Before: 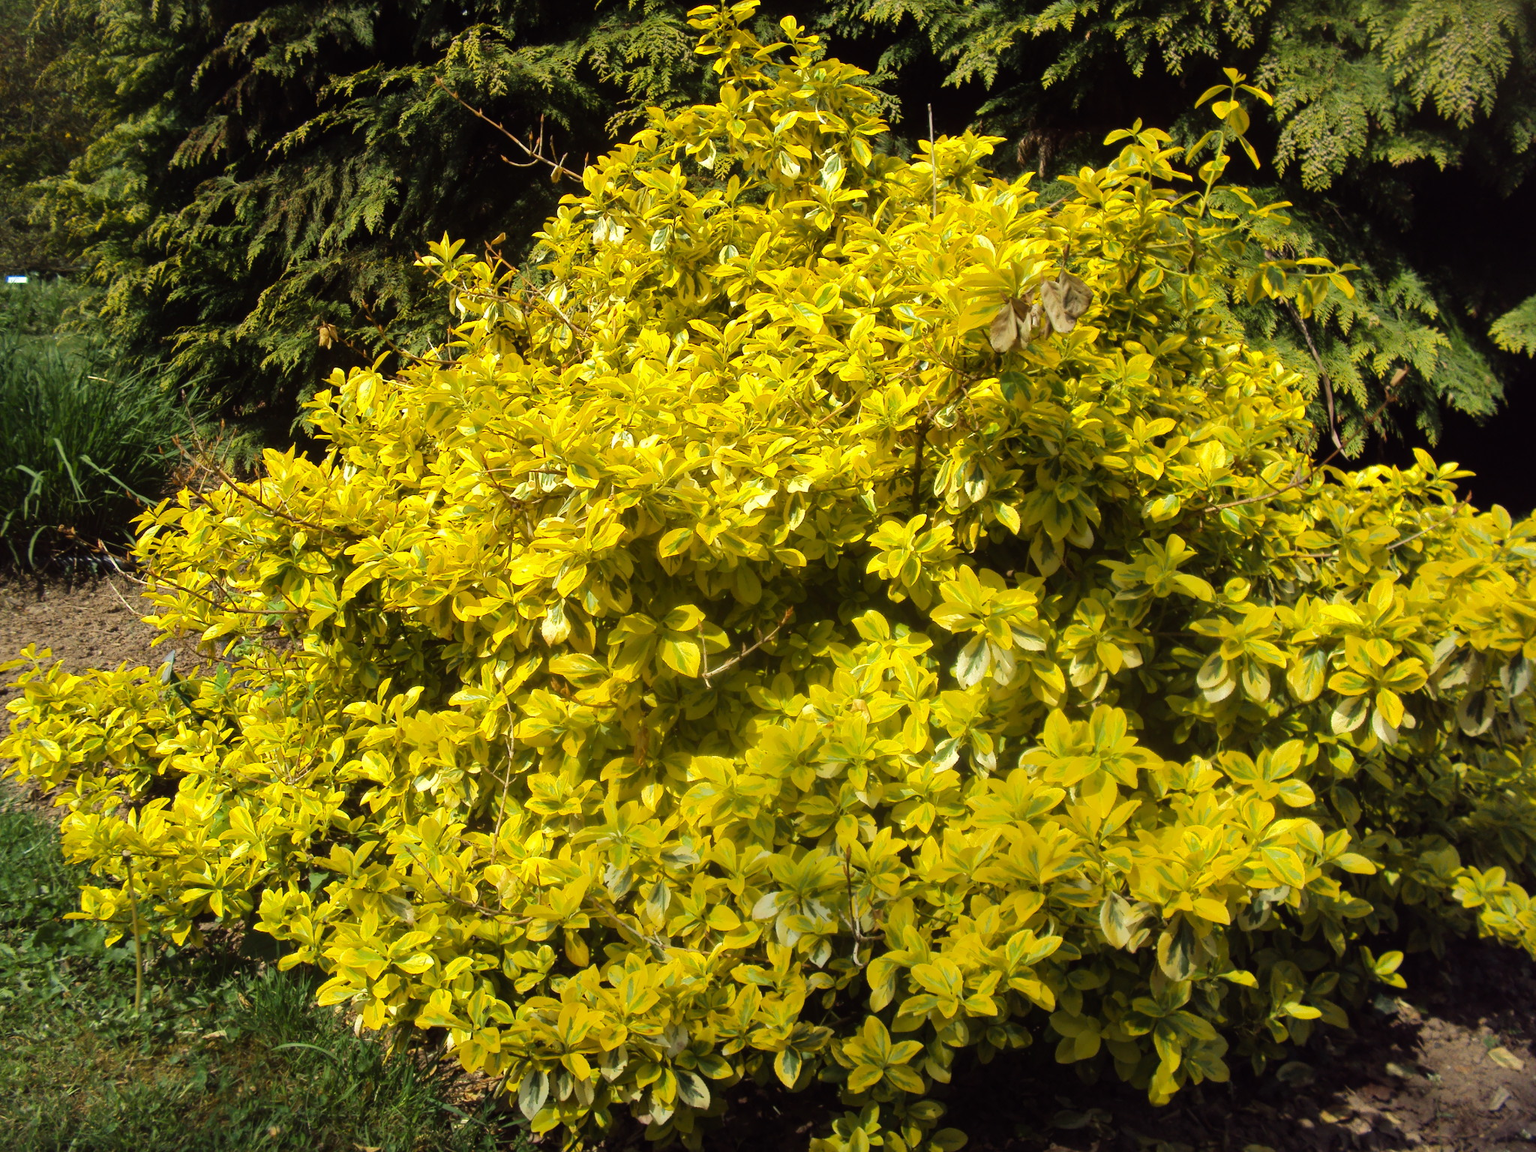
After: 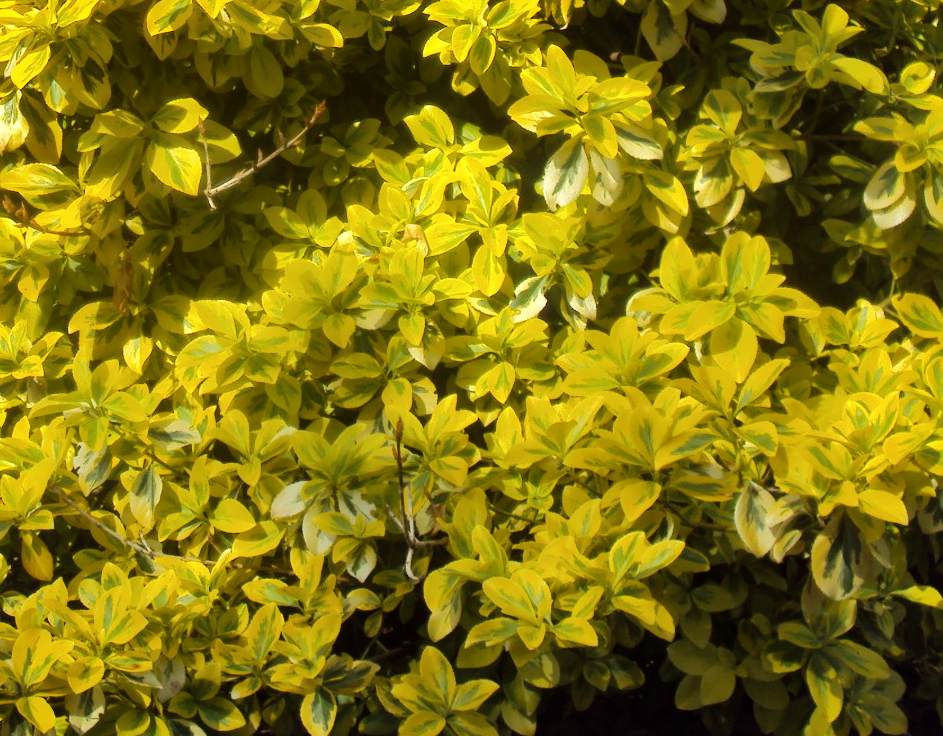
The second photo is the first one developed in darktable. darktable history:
local contrast: mode bilateral grid, contrast 20, coarseness 49, detail 121%, midtone range 0.2
crop: left 35.757%, top 46.1%, right 18.165%, bottom 5.923%
